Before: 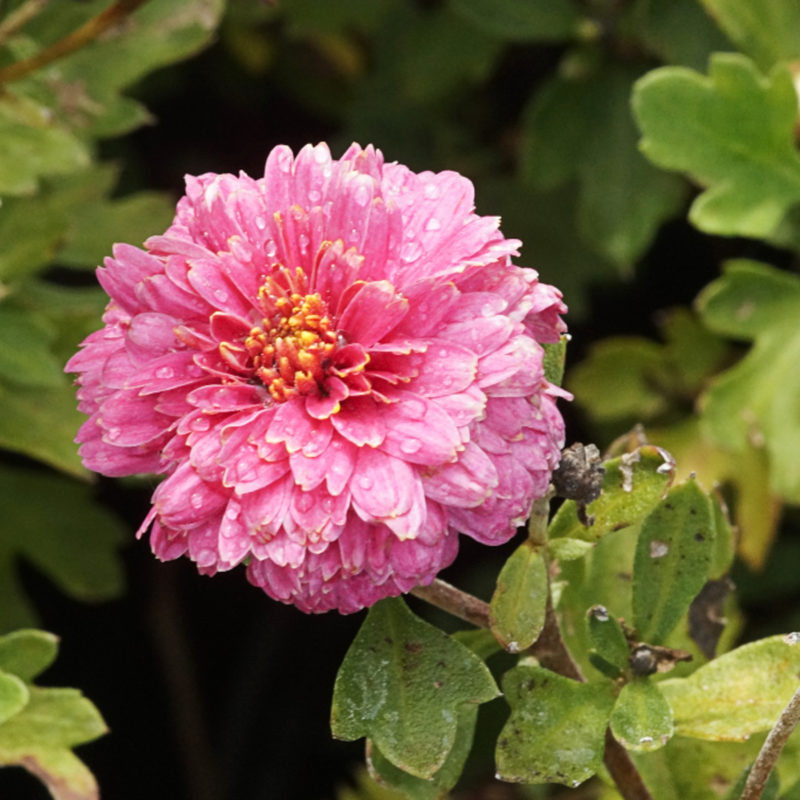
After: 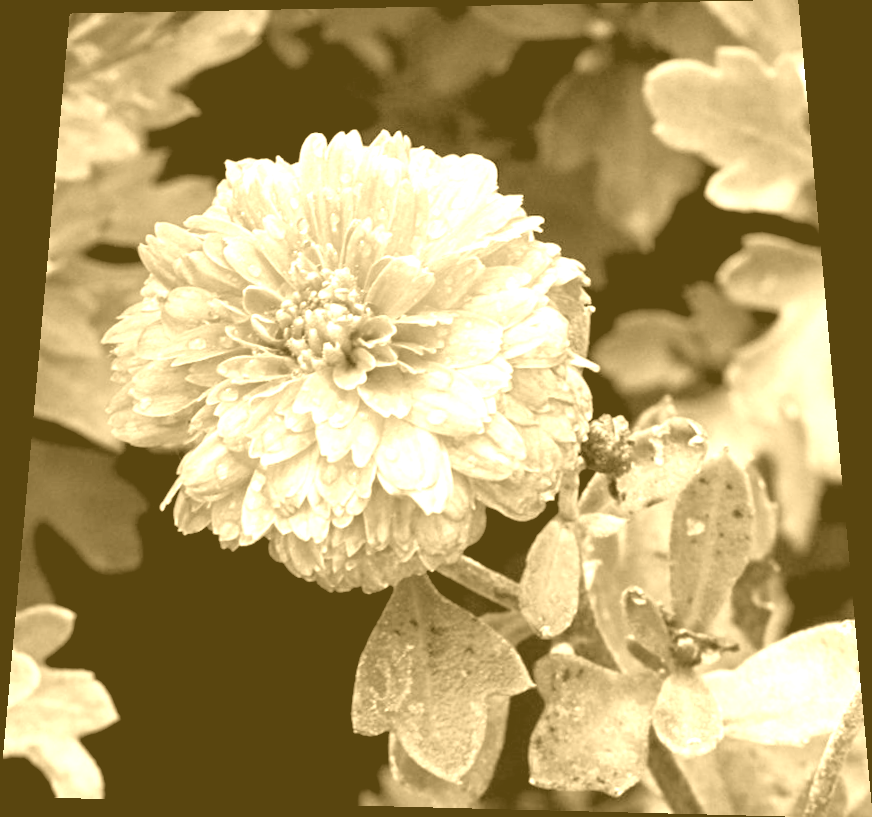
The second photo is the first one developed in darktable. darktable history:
rotate and perspective: rotation 0.128°, lens shift (vertical) -0.181, lens shift (horizontal) -0.044, shear 0.001, automatic cropping off
colorize: hue 36°, source mix 100%
local contrast: mode bilateral grid, contrast 20, coarseness 50, detail 120%, midtone range 0.2
rgb levels: levels [[0.01, 0.419, 0.839], [0, 0.5, 1], [0, 0.5, 1]]
